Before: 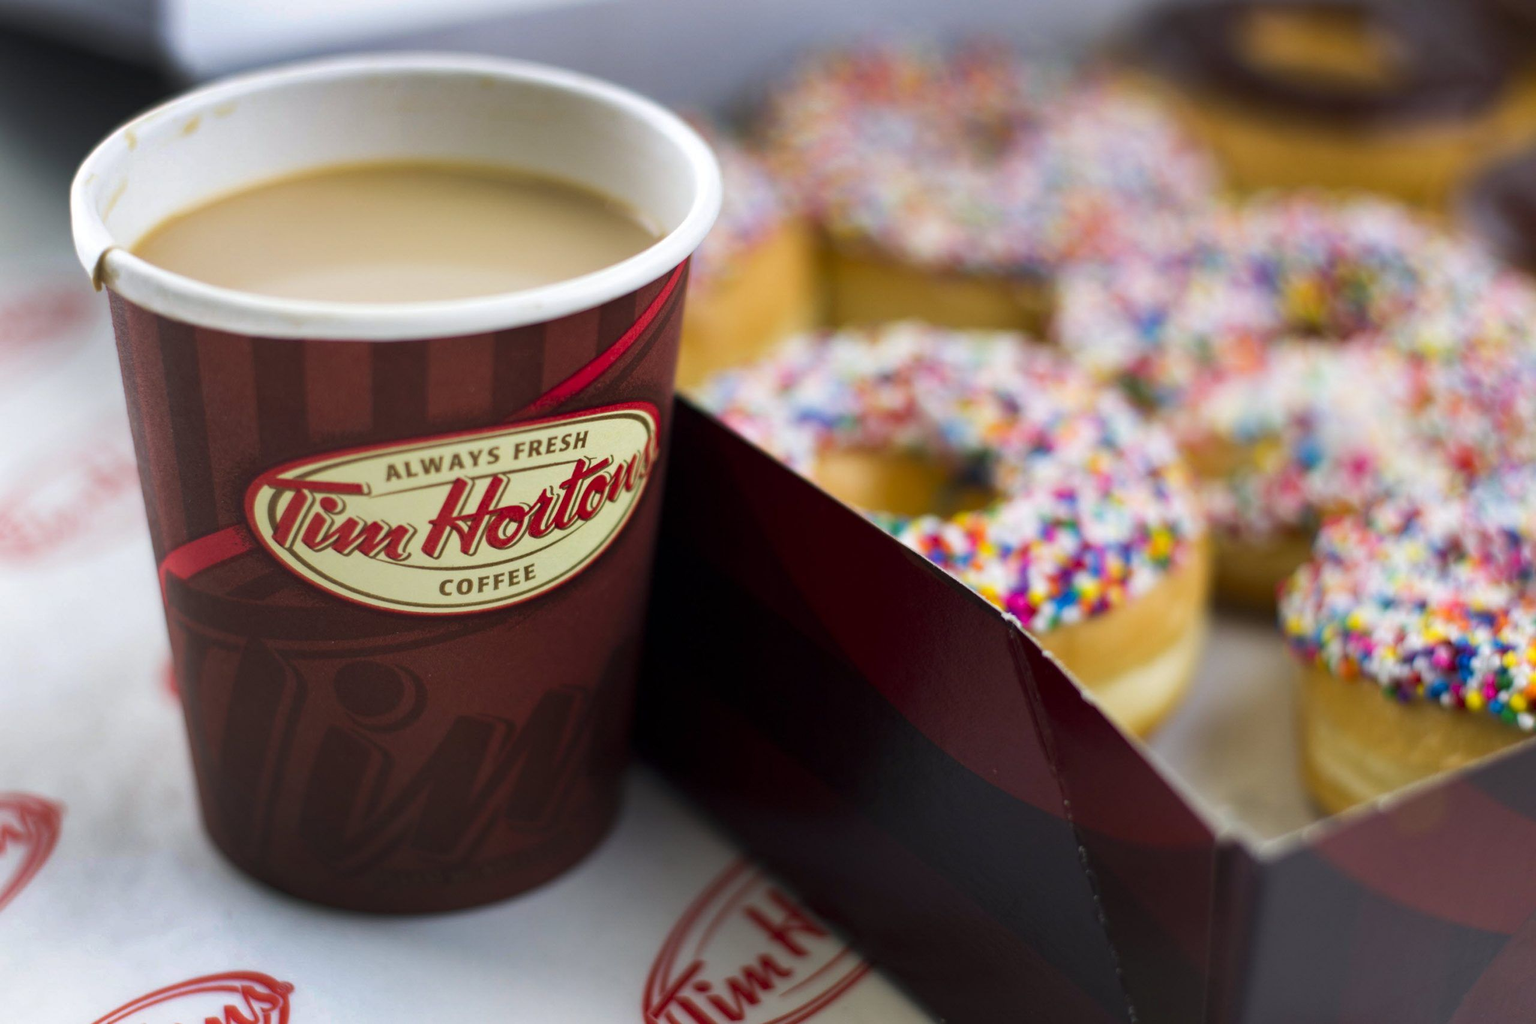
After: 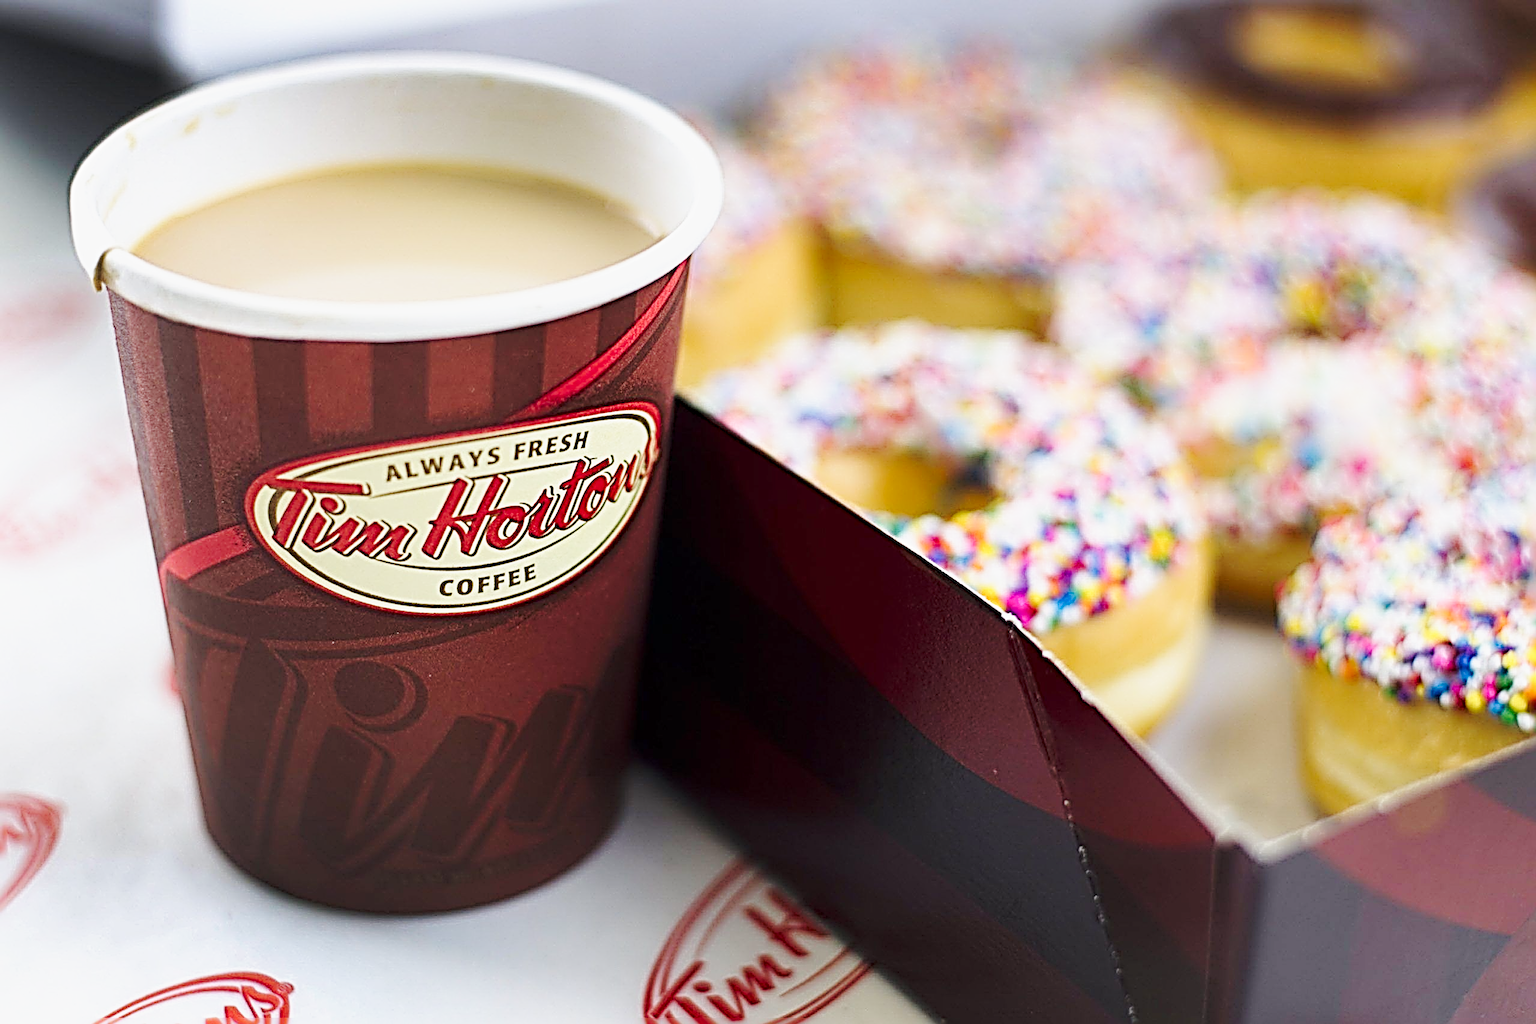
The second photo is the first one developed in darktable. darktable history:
exposure: compensate highlight preservation false
sharpen: radius 4.049, amount 1.993
base curve: curves: ch0 [(0, 0) (0.025, 0.046) (0.112, 0.277) (0.467, 0.74) (0.814, 0.929) (1, 0.942)], preserve colors none
